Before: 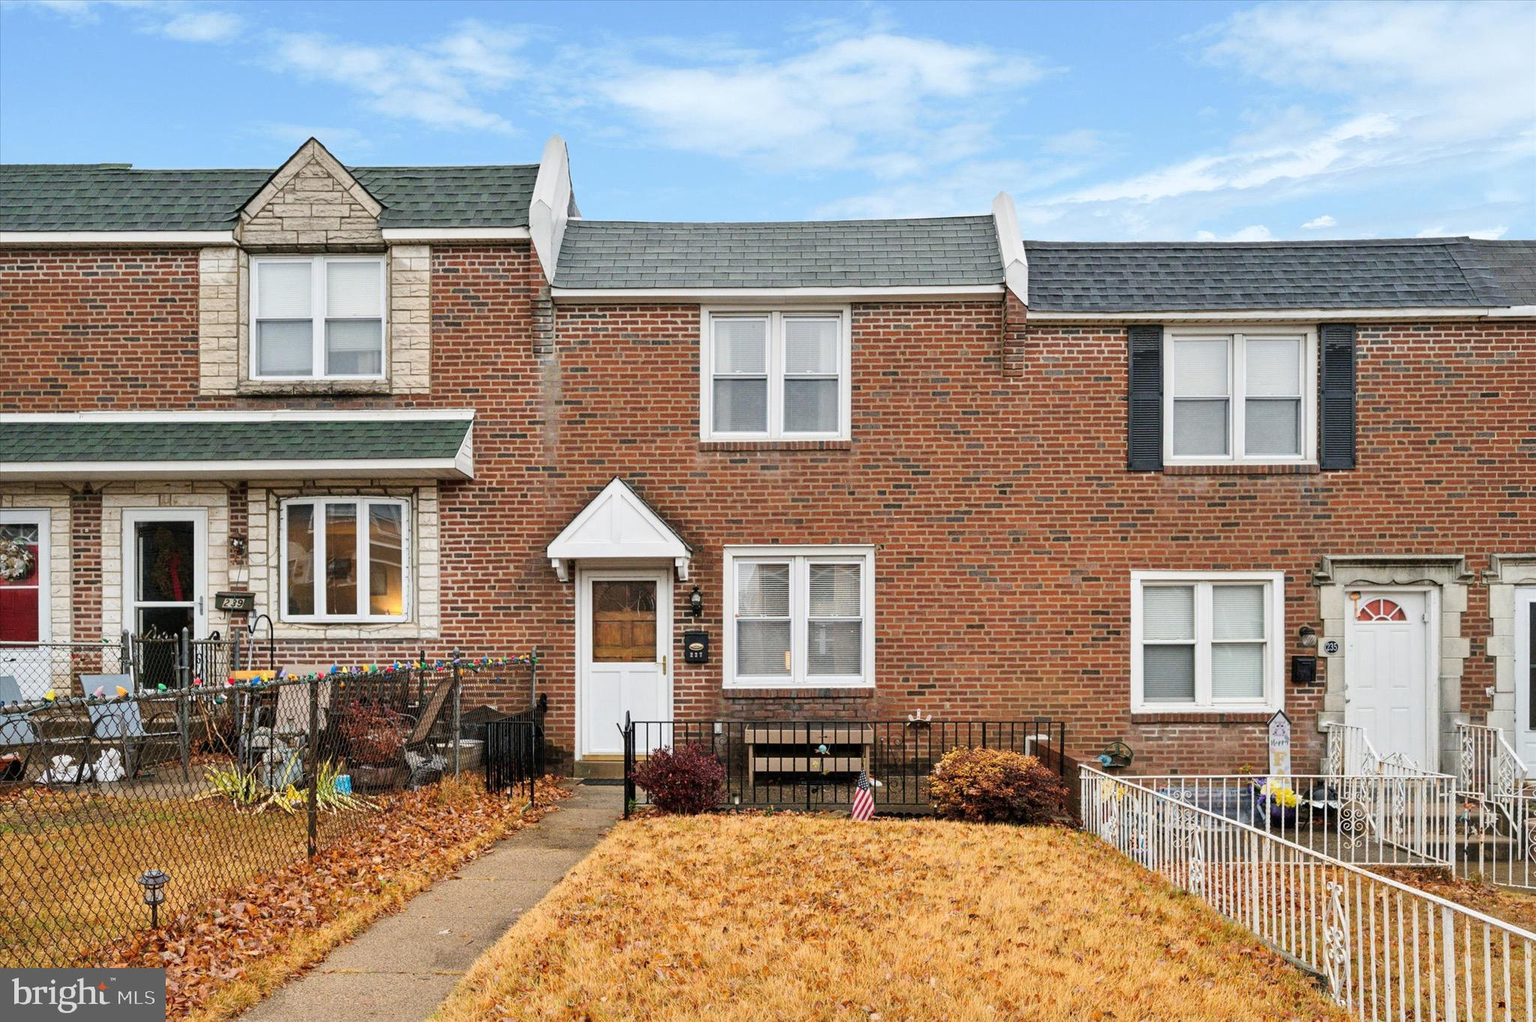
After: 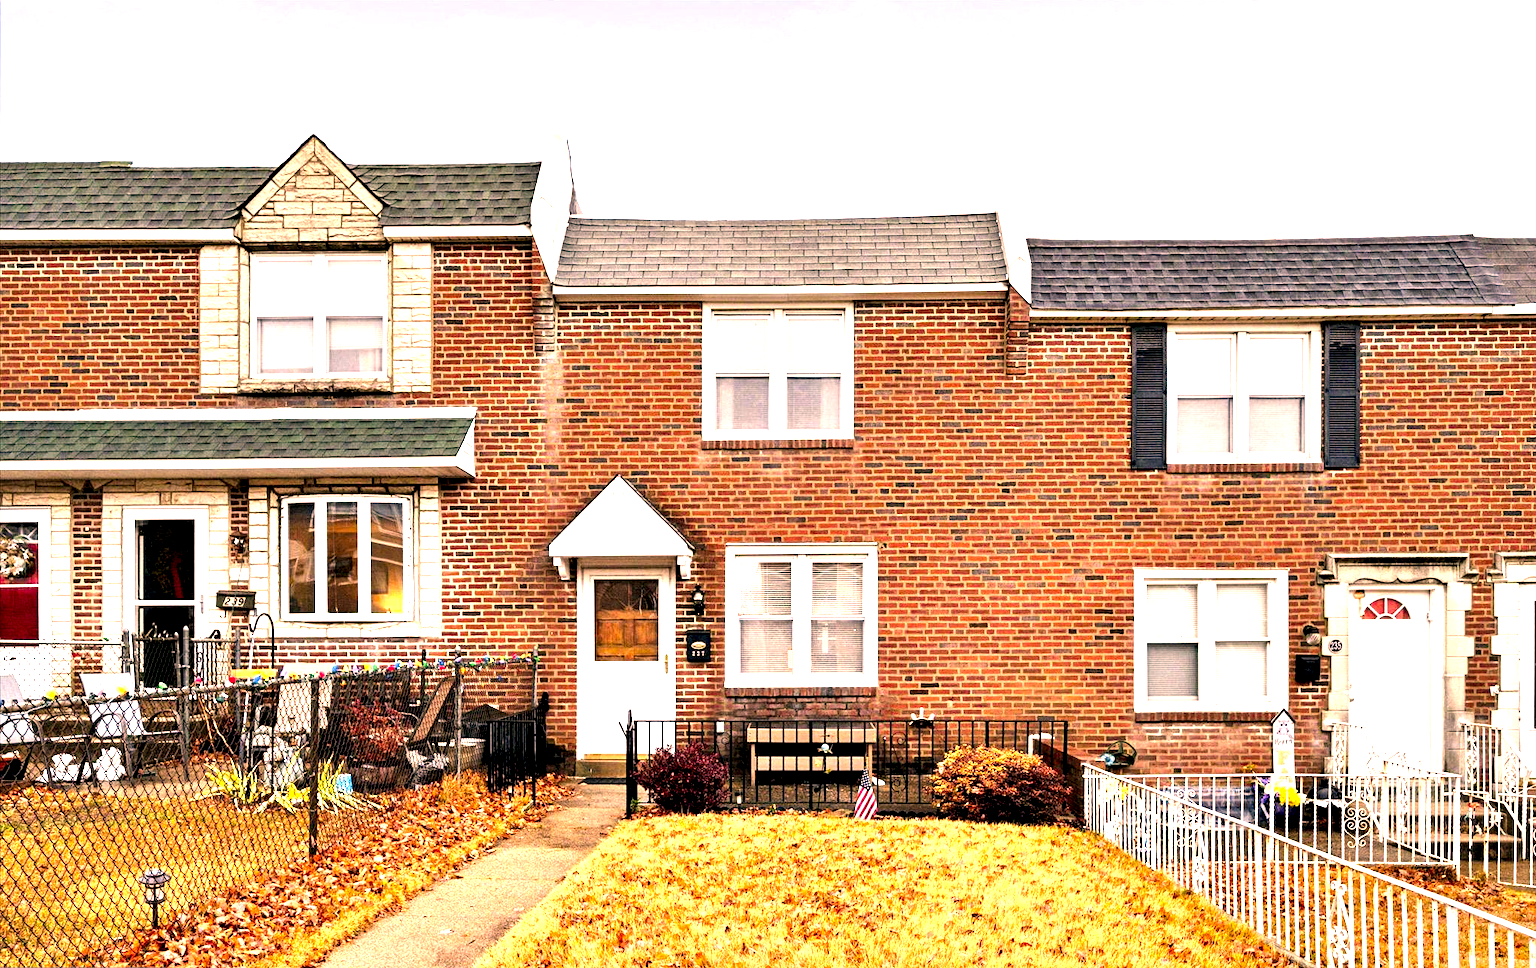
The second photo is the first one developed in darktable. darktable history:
exposure: black level correction 0, exposure 1.2 EV, compensate highlight preservation false
crop: top 0.366%, right 0.256%, bottom 5.055%
contrast equalizer: y [[0.6 ×6], [0.55 ×6], [0 ×6], [0 ×6], [0 ×6]]
color correction: highlights a* 20.54, highlights b* 19.39
